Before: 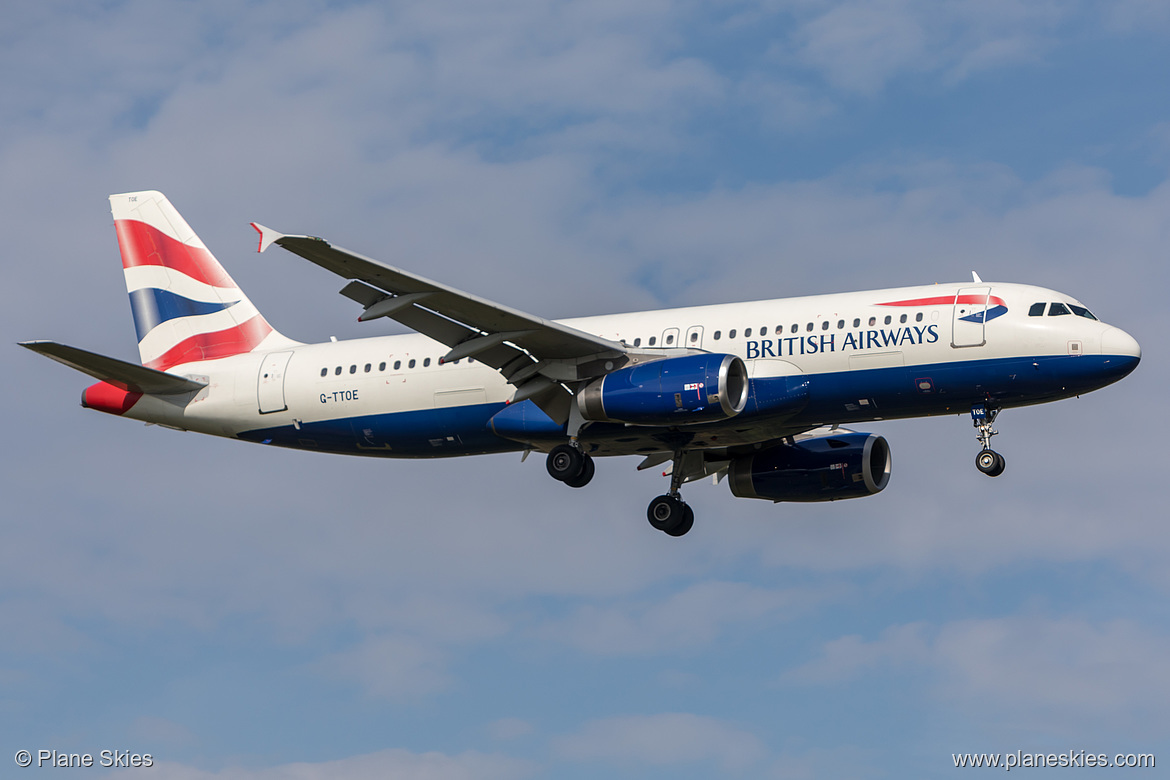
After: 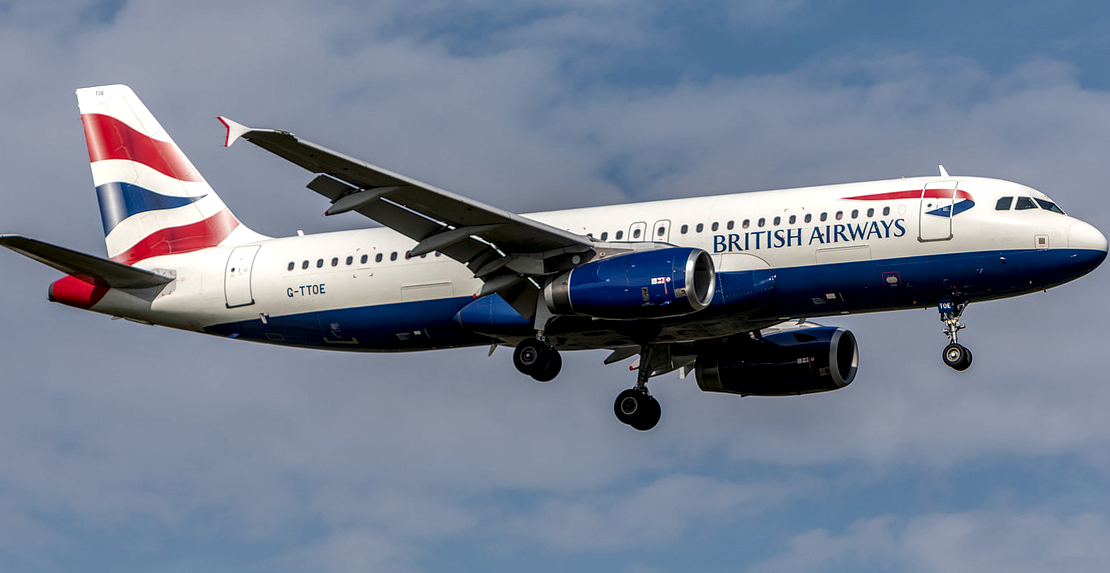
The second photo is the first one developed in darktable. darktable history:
crop and rotate: left 2.906%, top 13.662%, right 2.197%, bottom 12.81%
local contrast: detail 160%
color zones: curves: ch0 [(0, 0.425) (0.143, 0.422) (0.286, 0.42) (0.429, 0.419) (0.571, 0.419) (0.714, 0.42) (0.857, 0.422) (1, 0.425)]
